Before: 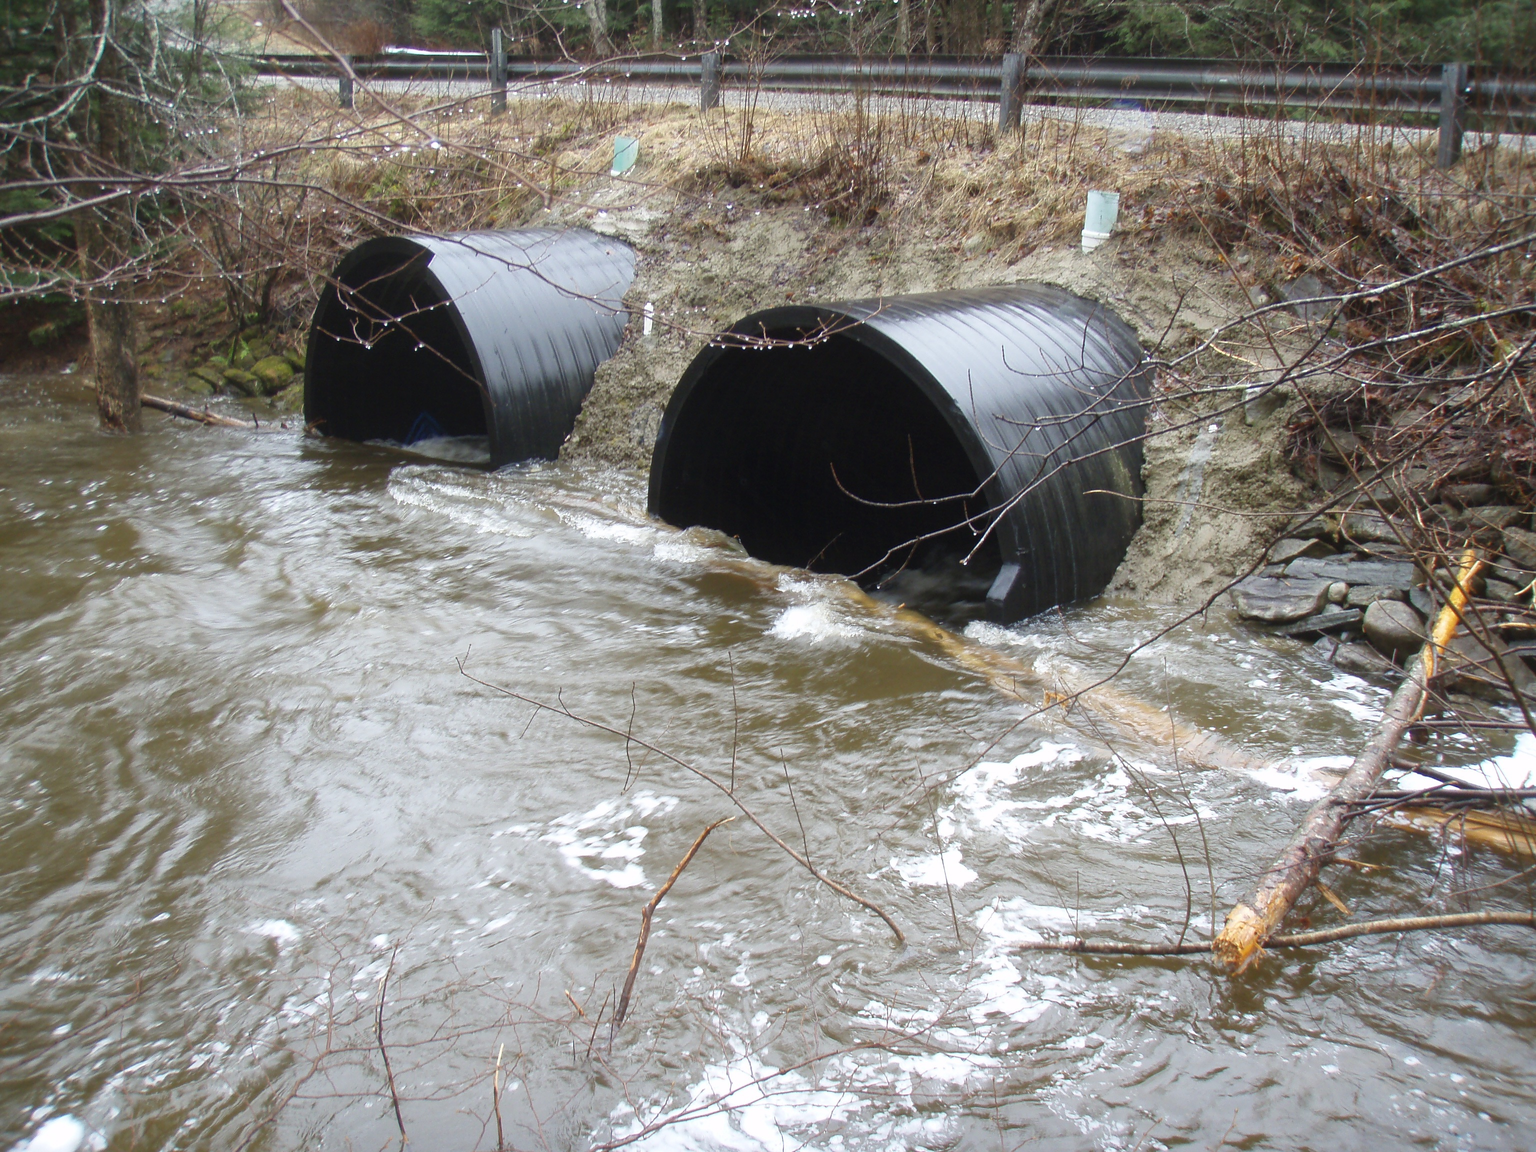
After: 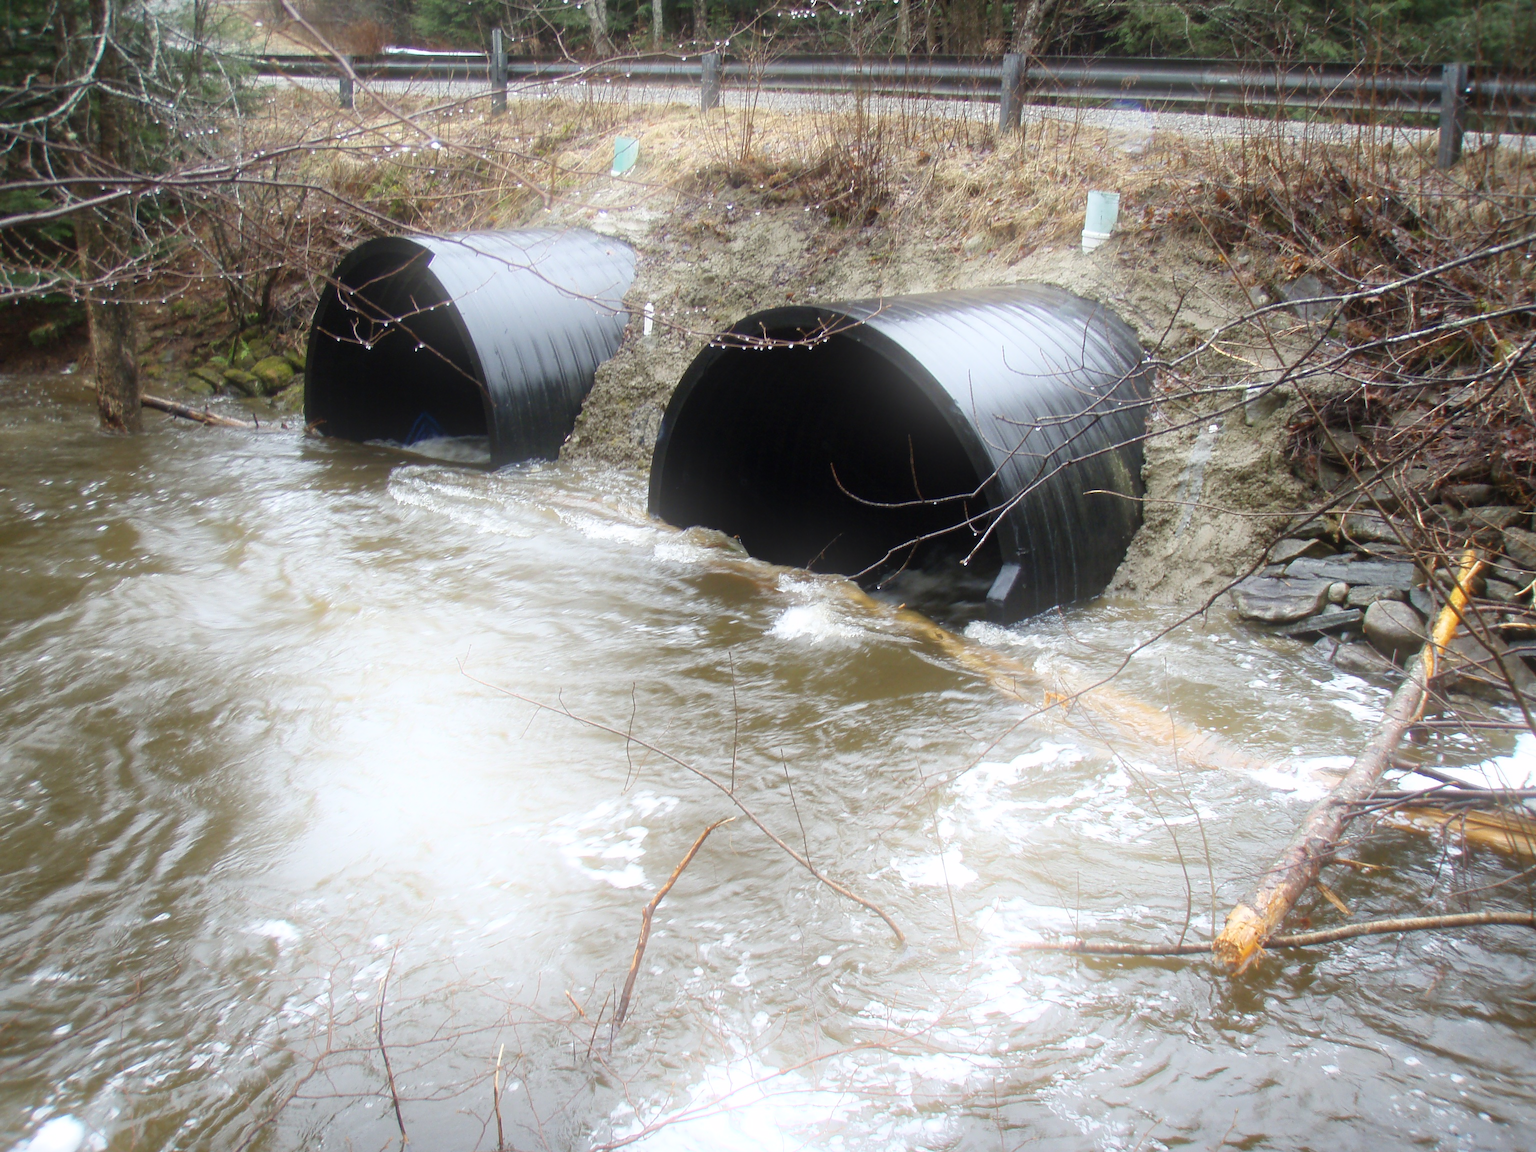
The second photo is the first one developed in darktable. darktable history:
contrast equalizer: y [[0.5 ×6], [0.5 ×6], [0.5, 0.5, 0.501, 0.545, 0.707, 0.863], [0 ×6], [0 ×6]]
bloom: on, module defaults
